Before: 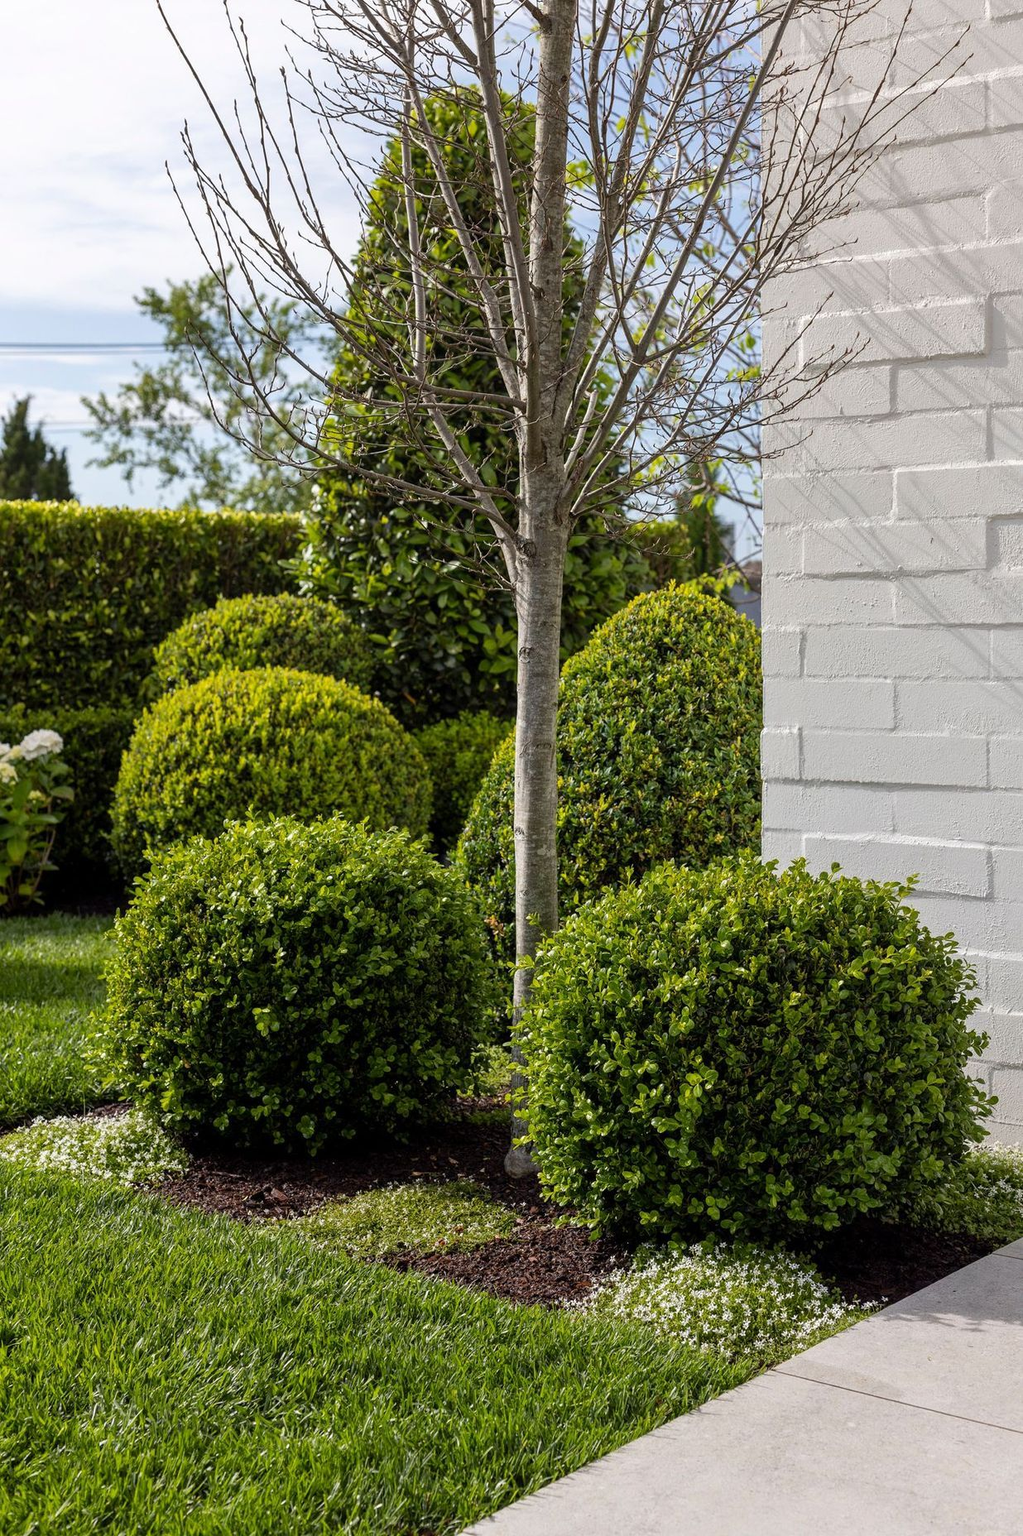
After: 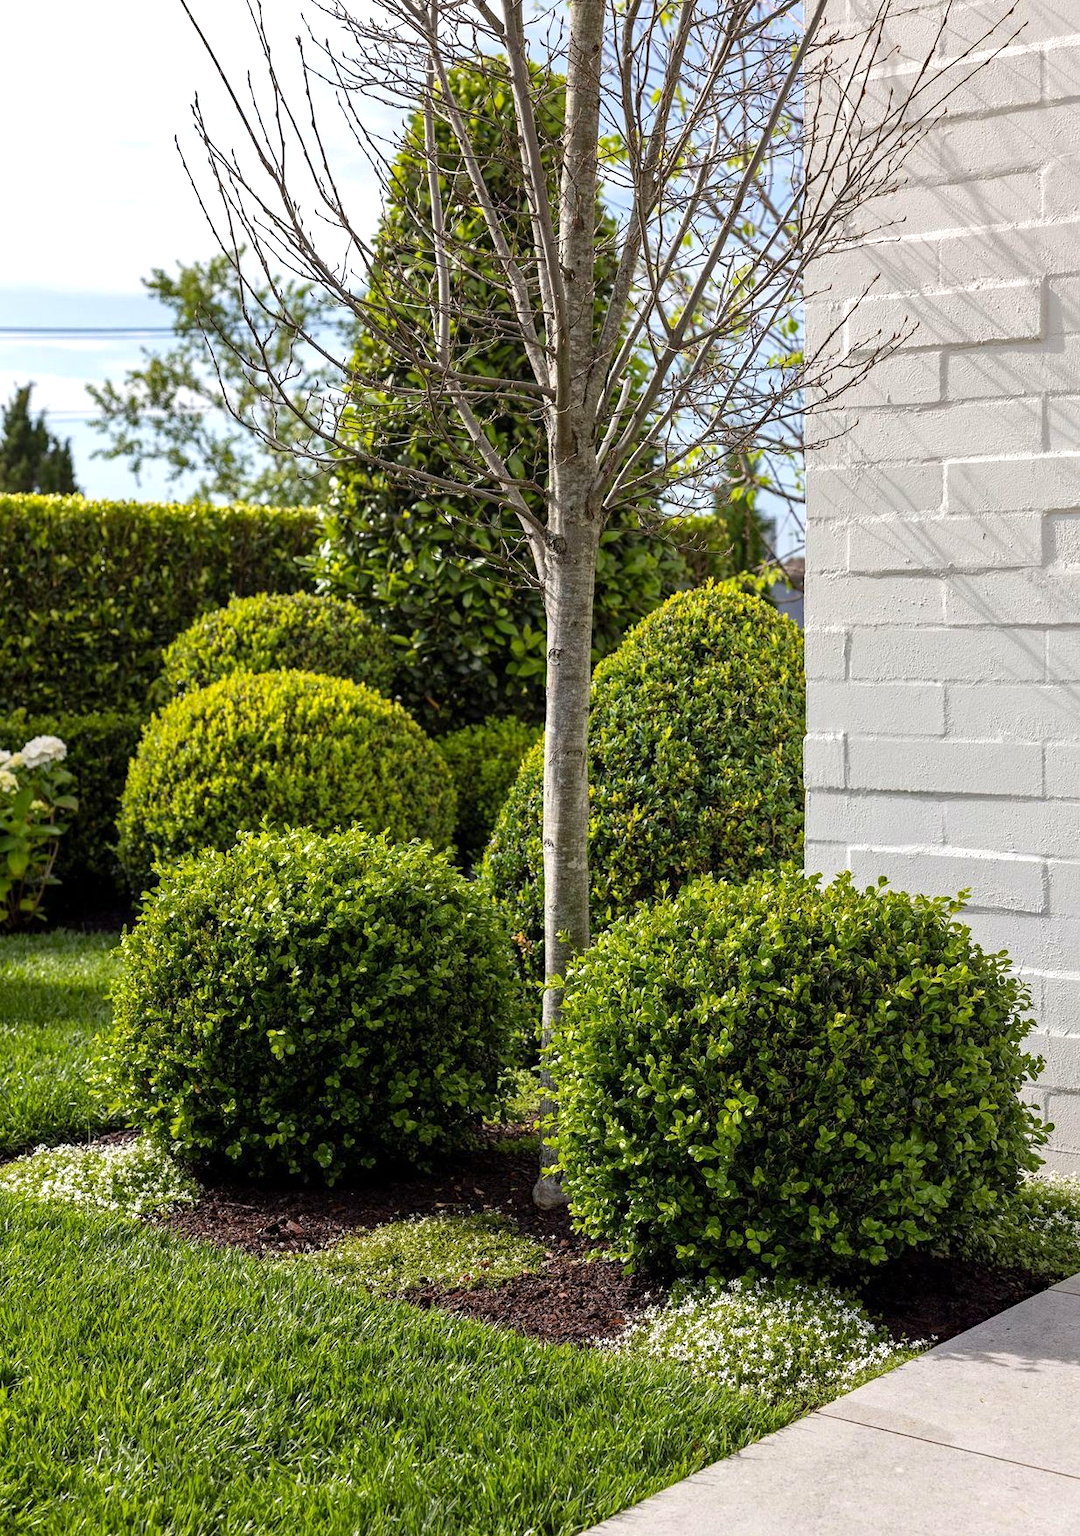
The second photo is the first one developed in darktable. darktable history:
exposure: exposure 0.37 EV, compensate exposure bias true, compensate highlight preservation false
crop and rotate: top 2.167%, bottom 3.163%
haze removal: adaptive false
